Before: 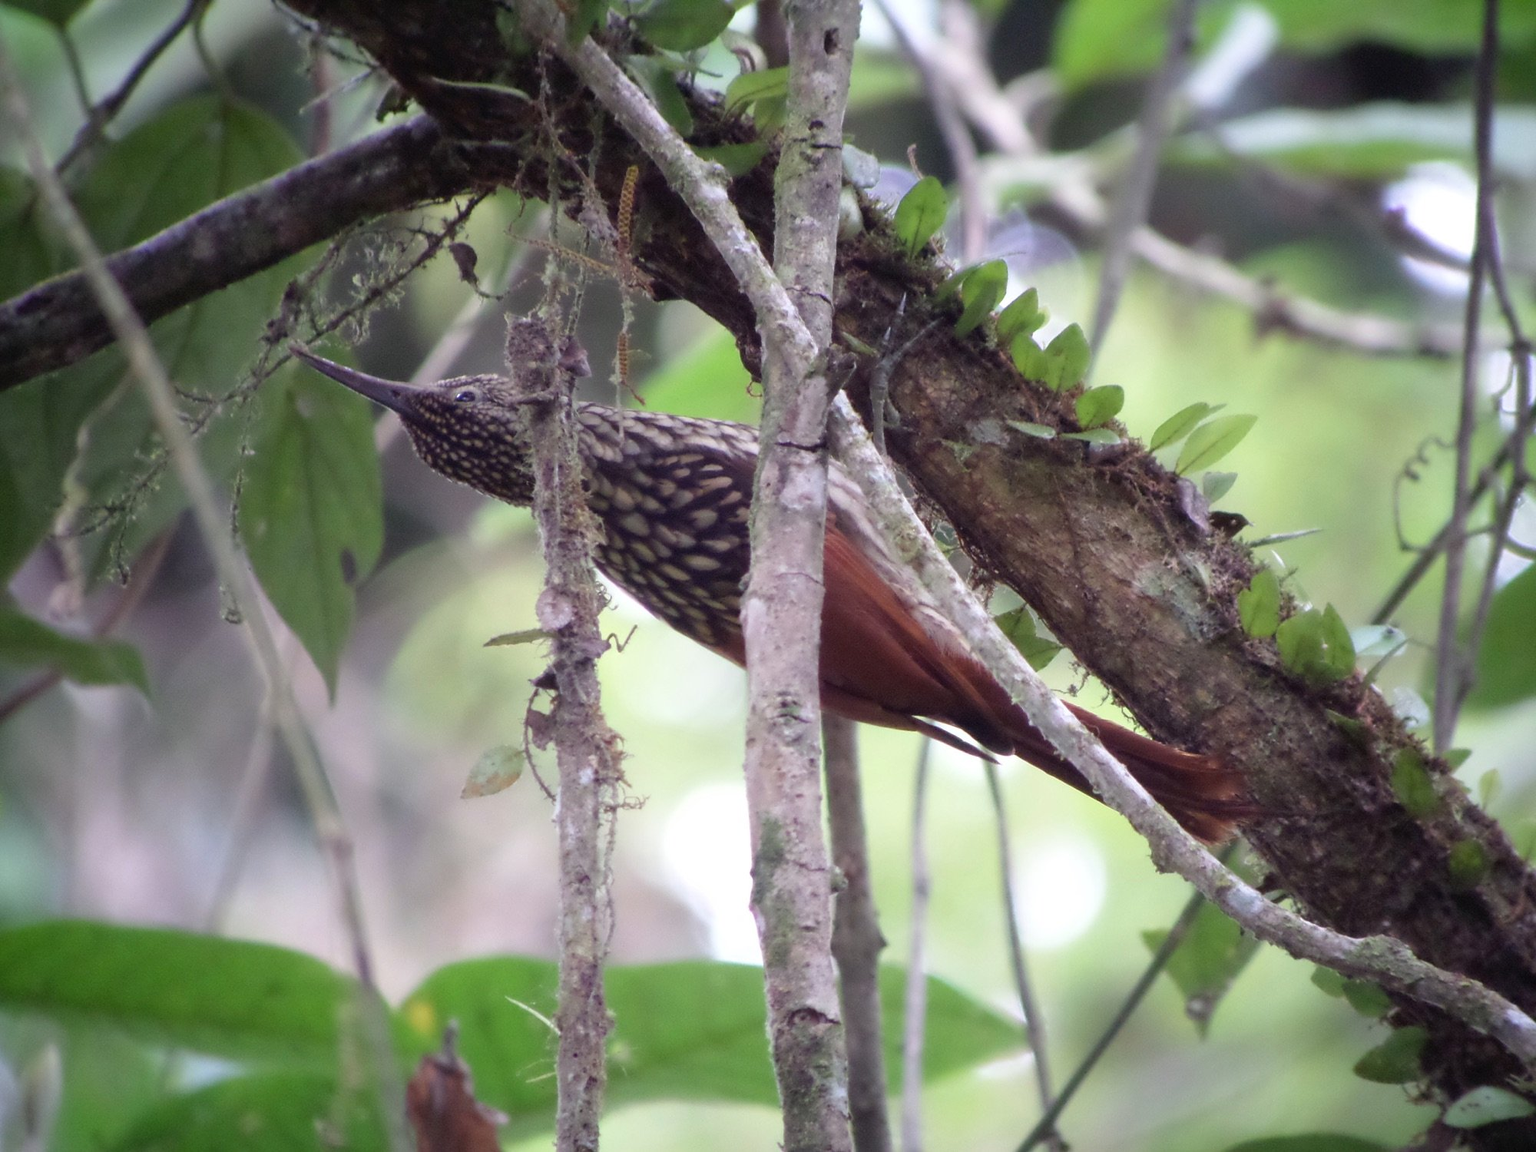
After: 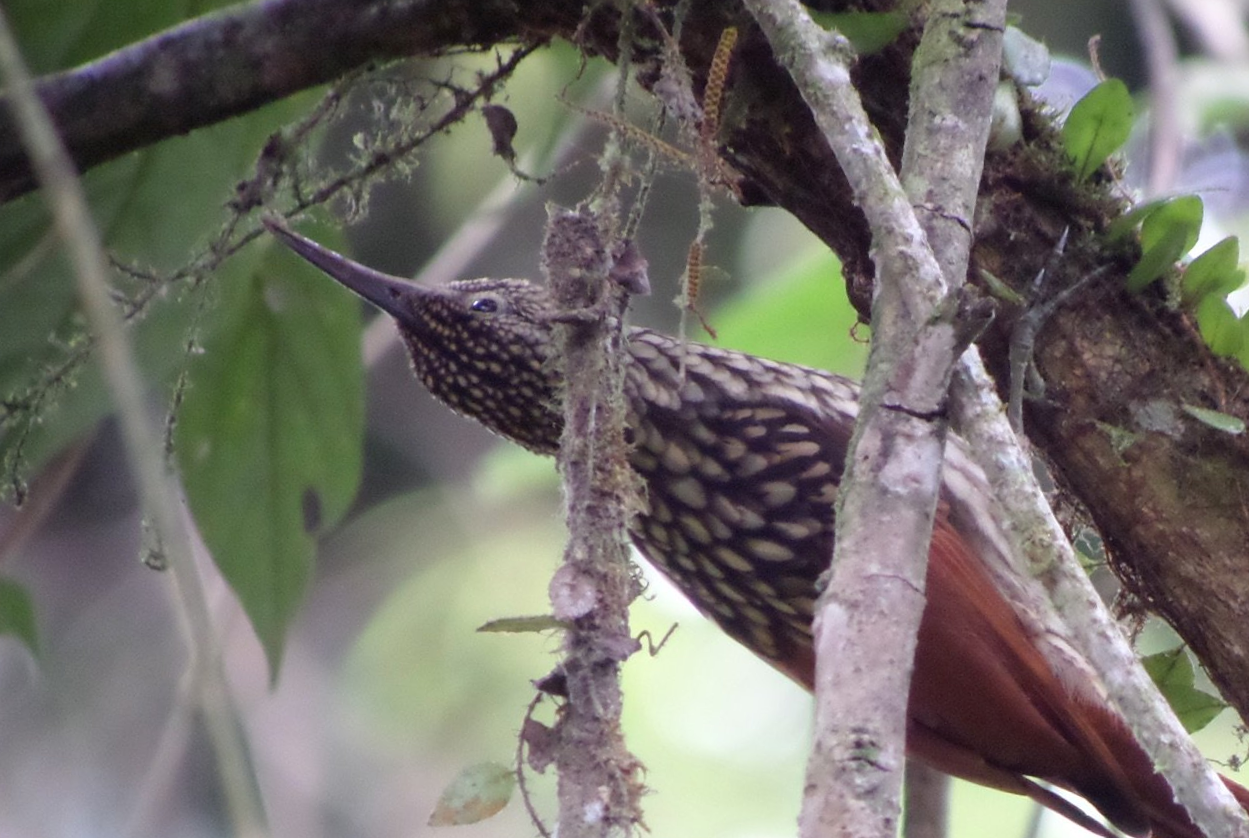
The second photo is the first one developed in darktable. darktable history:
crop and rotate: angle -5.58°, left 1.98%, top 6.876%, right 27.743%, bottom 30.251%
